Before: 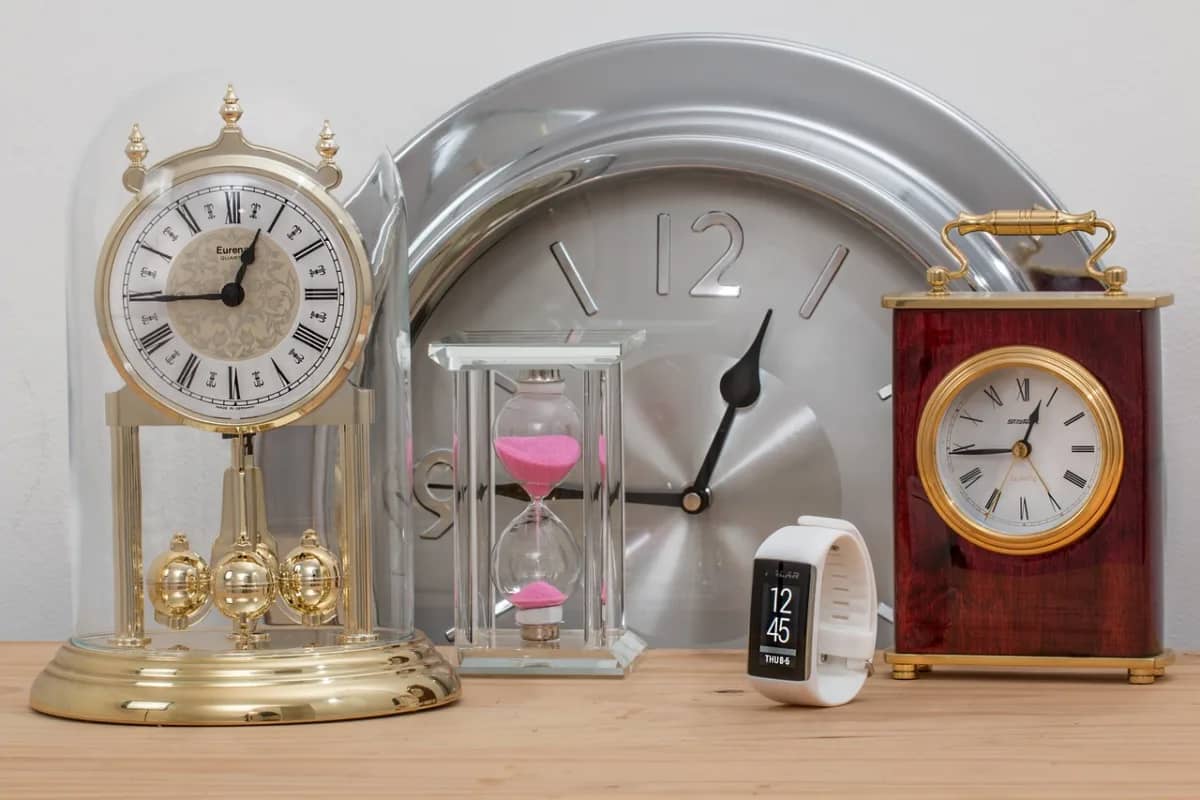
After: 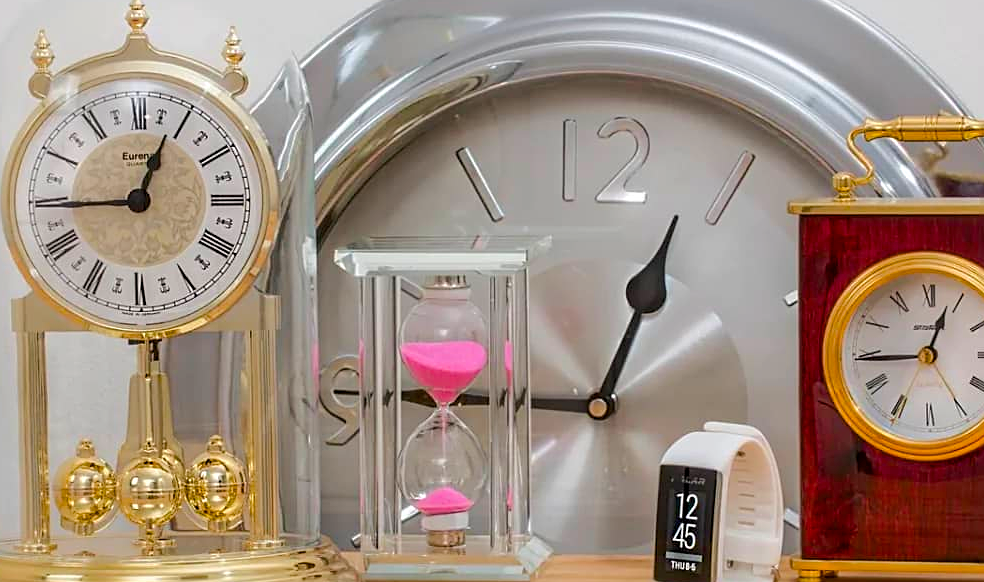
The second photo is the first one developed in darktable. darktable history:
color balance rgb: perceptual saturation grading › global saturation 25%, perceptual brilliance grading › mid-tones 10%, perceptual brilliance grading › shadows 15%, global vibrance 20%
crop: left 7.856%, top 11.836%, right 10.12%, bottom 15.387%
color correction: saturation 1.1
sharpen: on, module defaults
